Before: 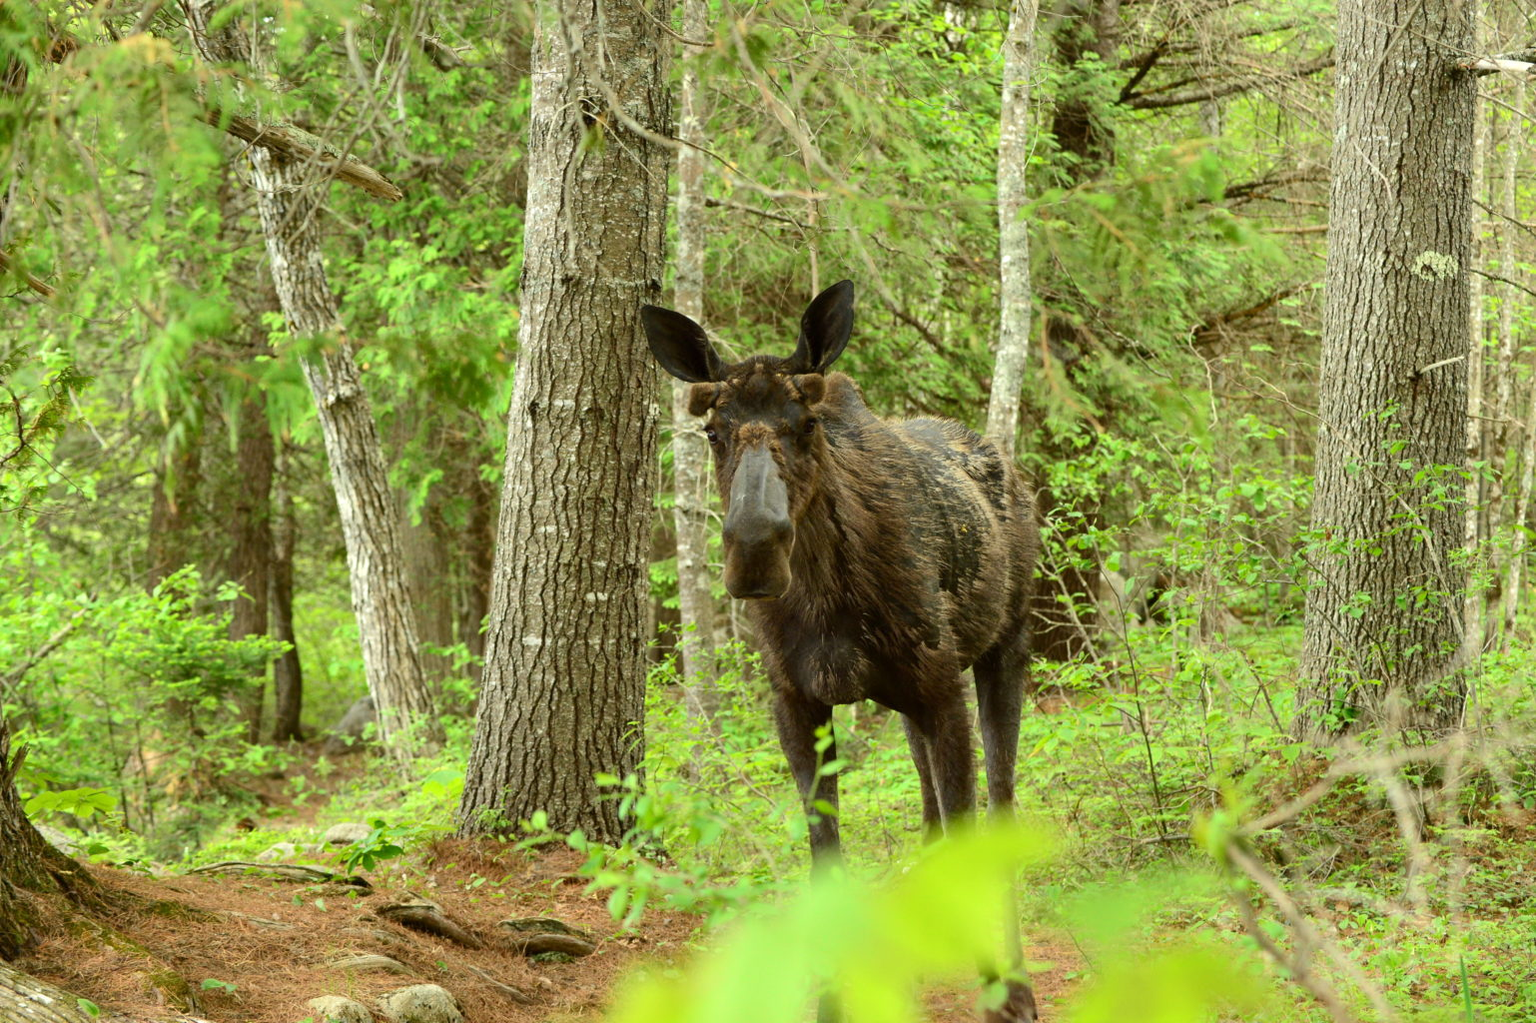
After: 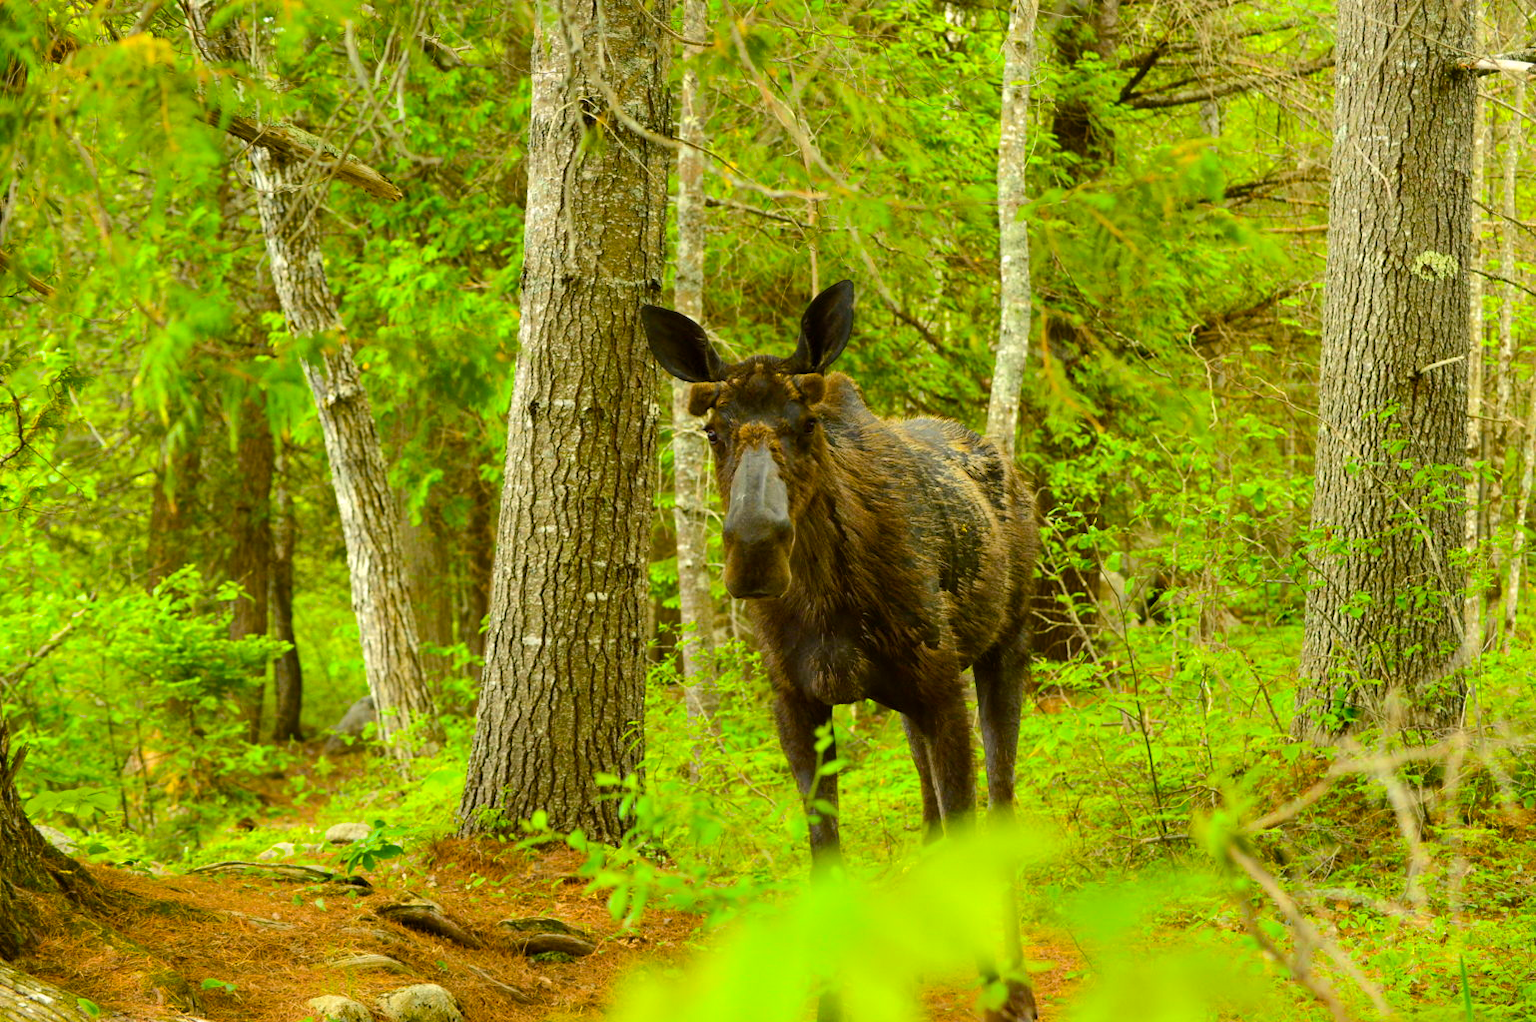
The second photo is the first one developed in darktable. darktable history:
tone equalizer: edges refinement/feathering 500, mask exposure compensation -1.57 EV, preserve details no
color balance rgb: highlights gain › chroma 1.071%, highlights gain › hue 60.01°, linear chroma grading › global chroma 20.079%, perceptual saturation grading › global saturation 25.167%, global vibrance 20%
